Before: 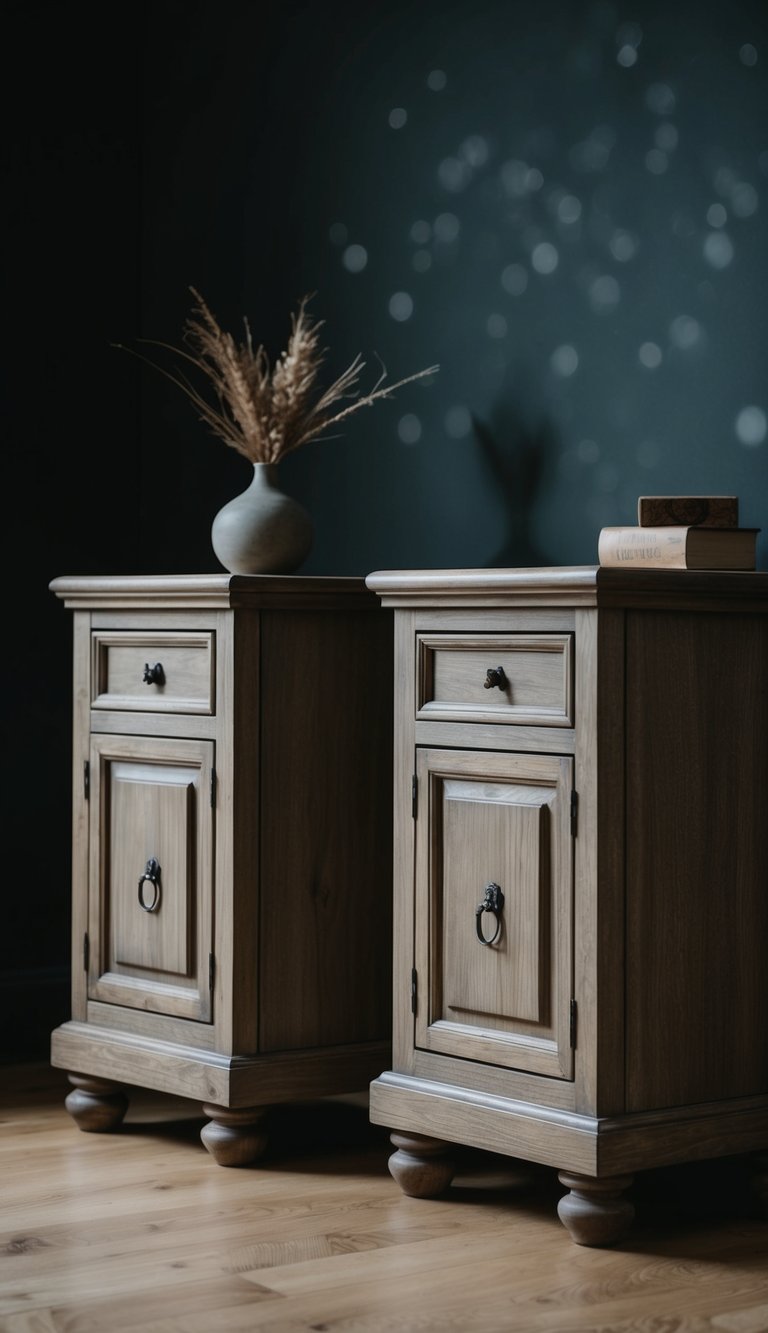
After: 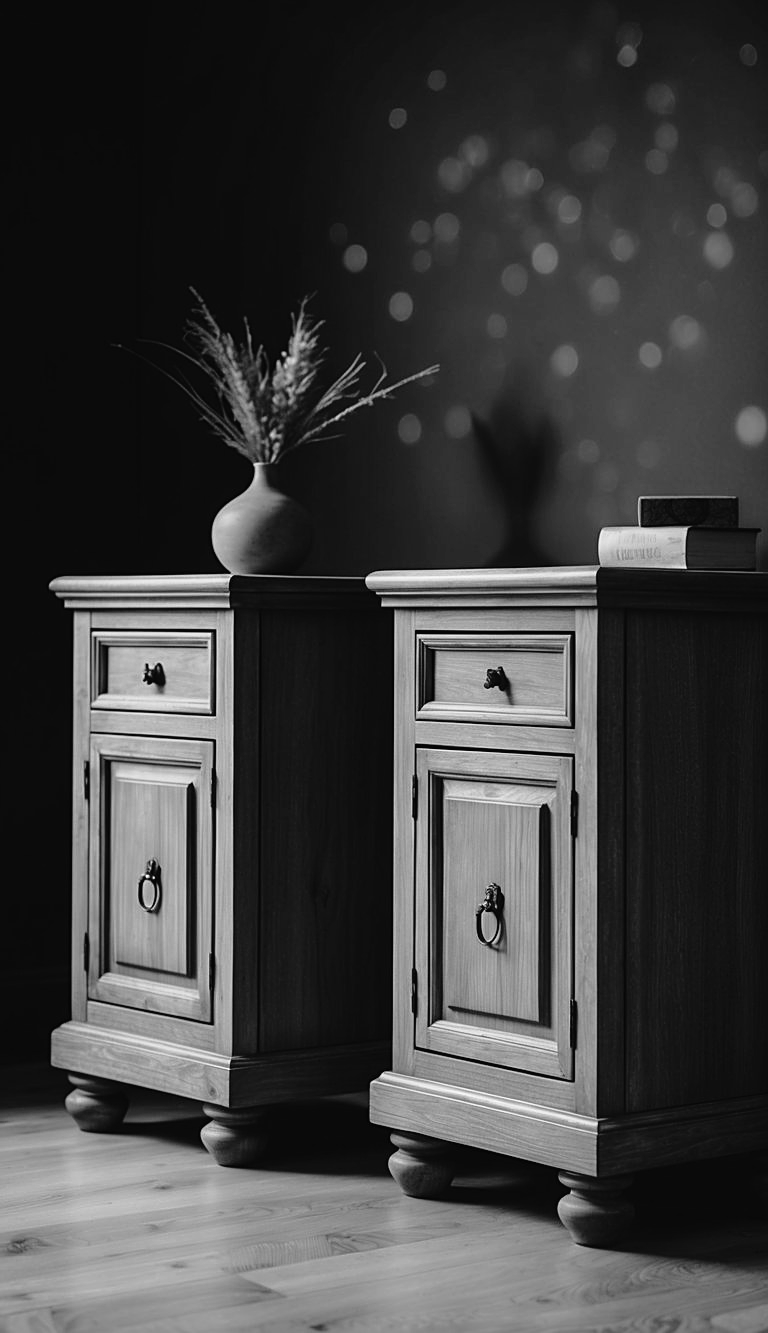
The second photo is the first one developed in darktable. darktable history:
monochrome: on, module defaults
color balance: on, module defaults
sharpen: on, module defaults
levels: levels [0, 0.492, 0.984]
tone curve: curves: ch0 [(0, 0.013) (0.117, 0.081) (0.257, 0.259) (0.408, 0.45) (0.611, 0.64) (0.81, 0.857) (1, 1)]; ch1 [(0, 0) (0.287, 0.198) (0.501, 0.506) (0.56, 0.584) (0.715, 0.741) (0.976, 0.992)]; ch2 [(0, 0) (0.369, 0.362) (0.5, 0.5) (0.537, 0.547) (0.59, 0.603) (0.681, 0.754) (1, 1)], color space Lab, independent channels, preserve colors none
